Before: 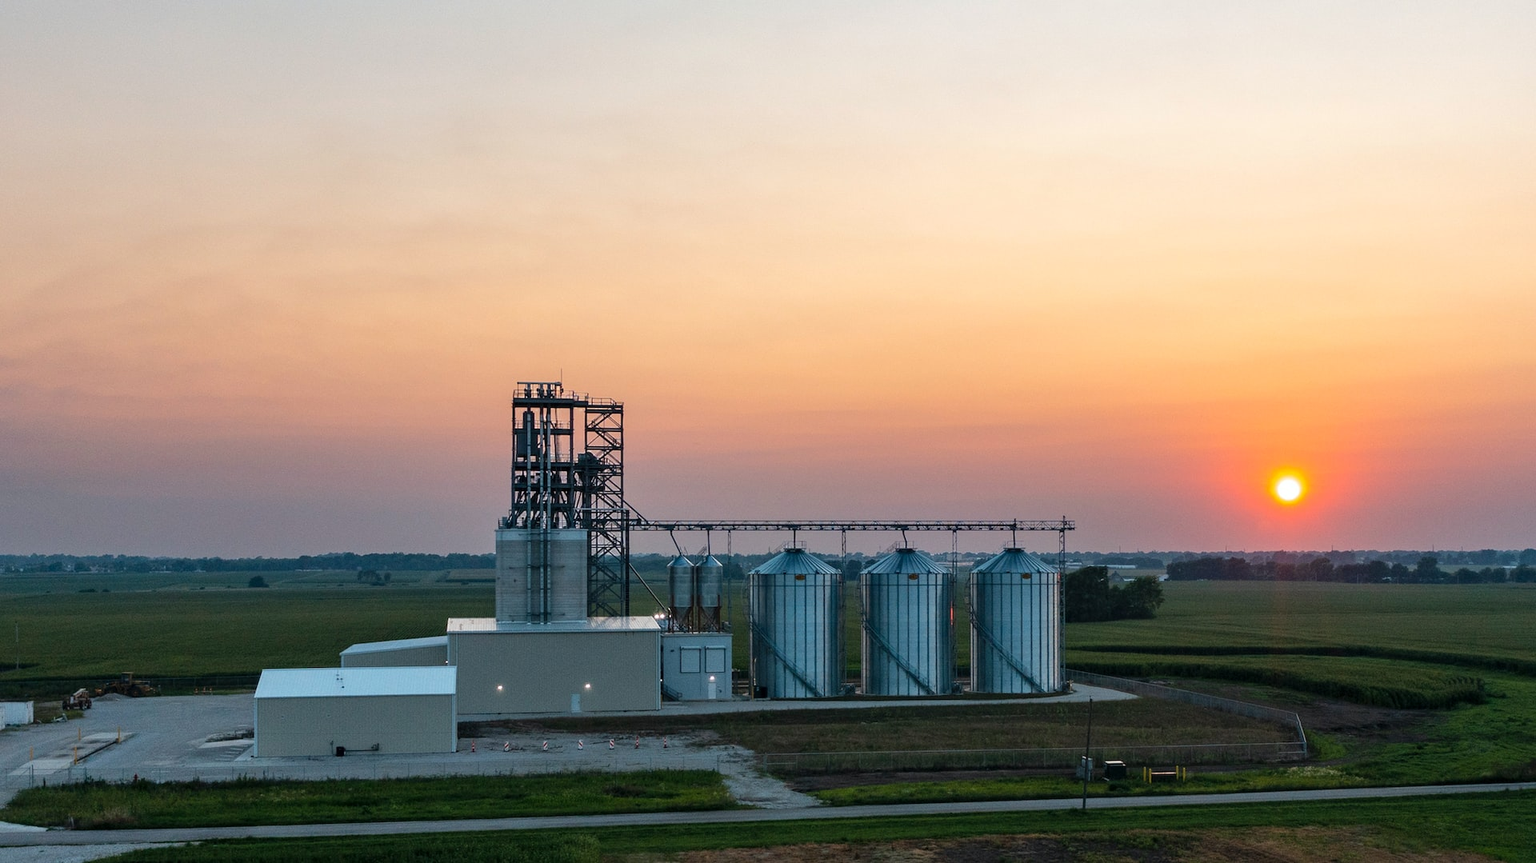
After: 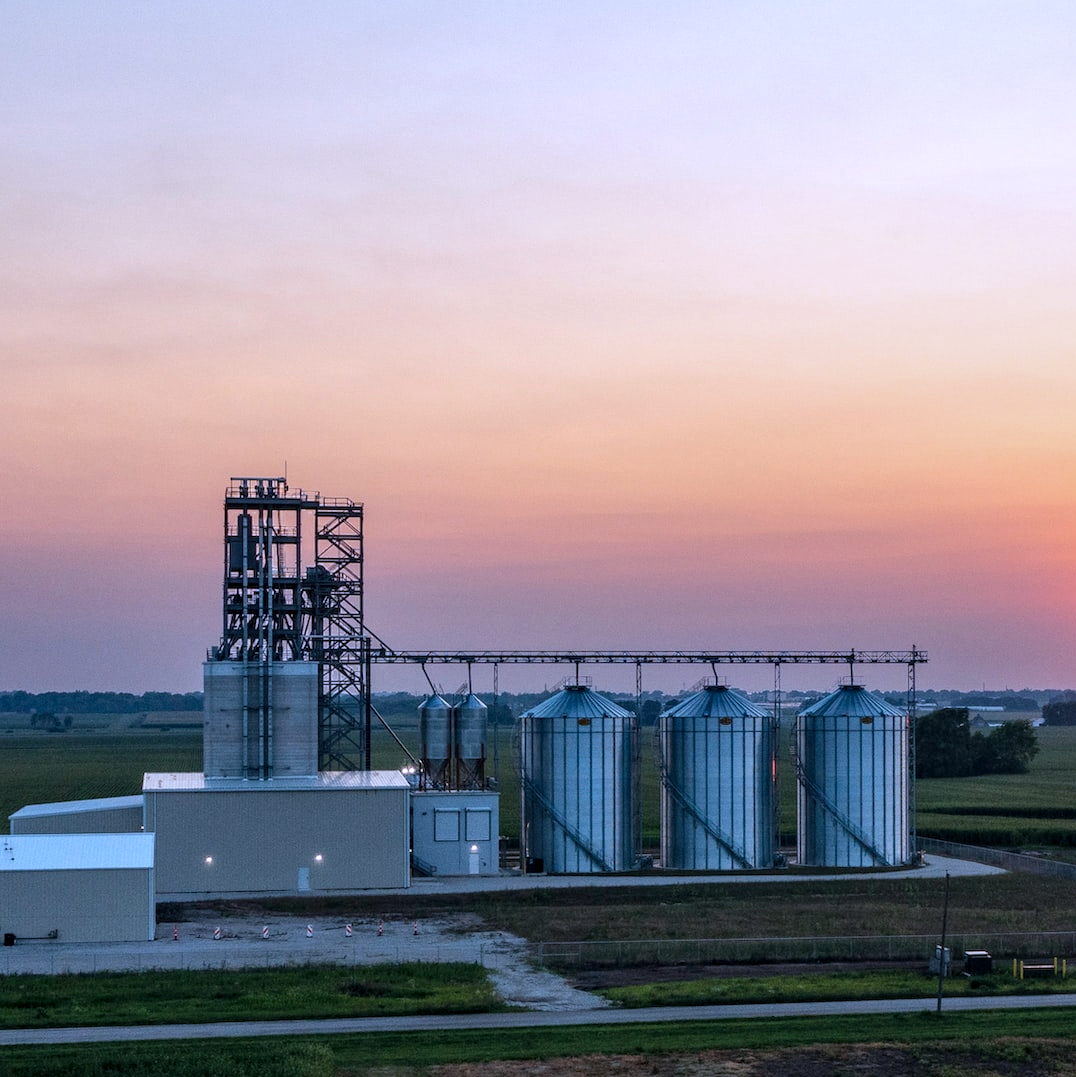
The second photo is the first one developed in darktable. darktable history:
local contrast: on, module defaults
color calibration: illuminant as shot in camera, x 0.379, y 0.396, temperature 4138.76 K
contrast brightness saturation: saturation -0.05
crop: left 21.674%, right 22.086%
